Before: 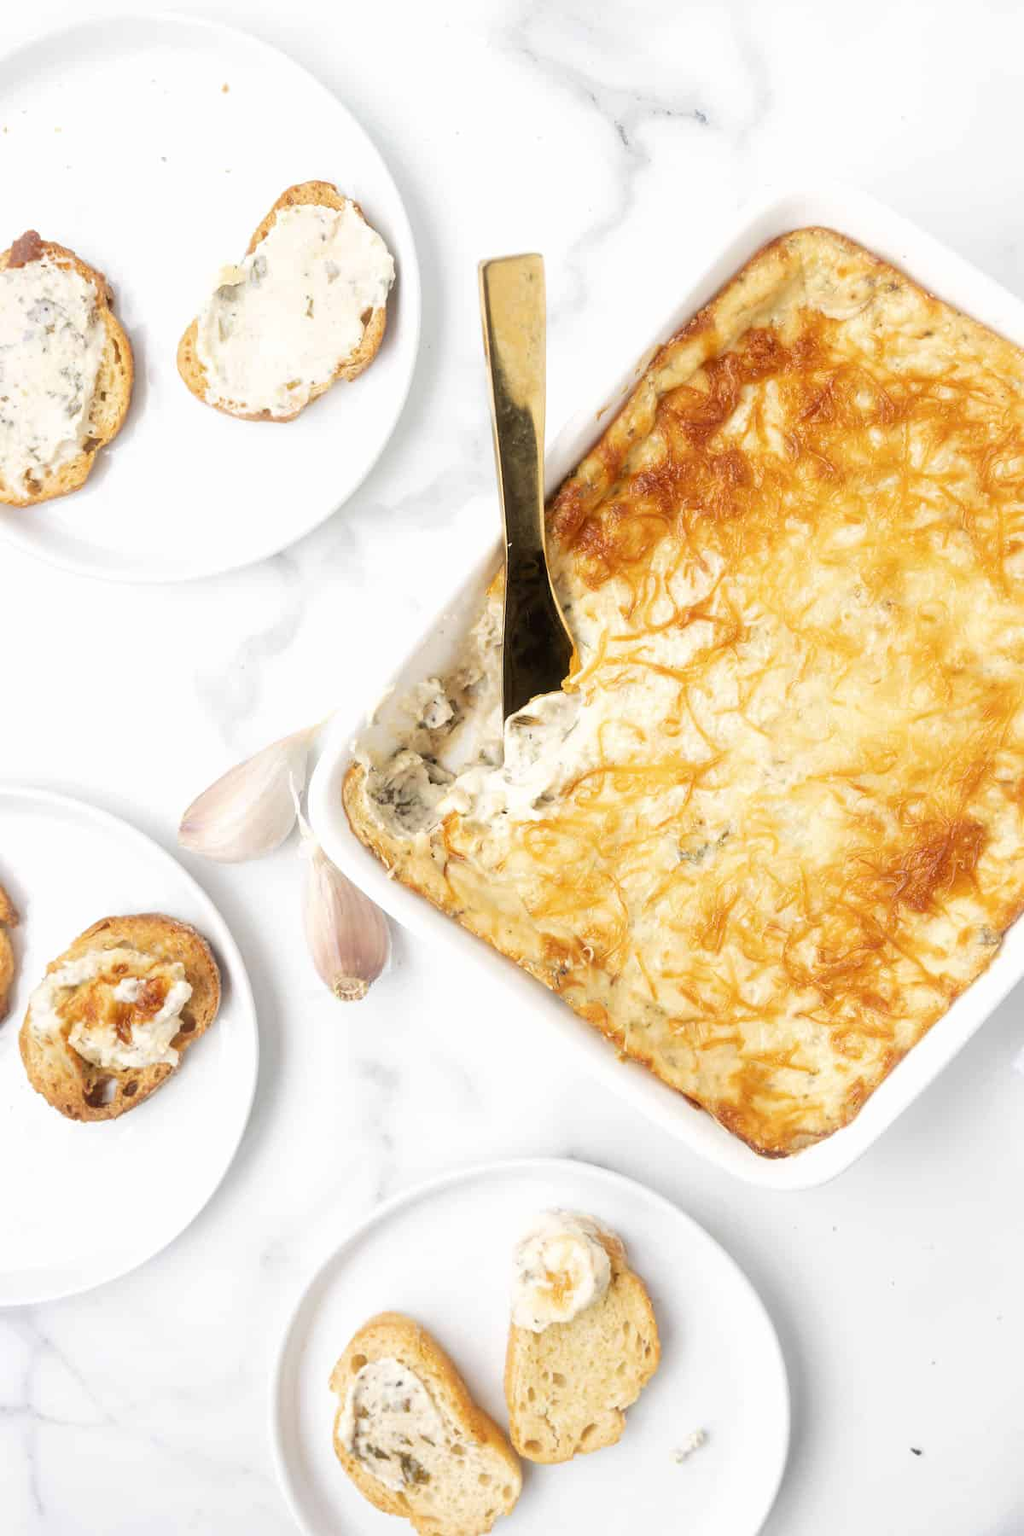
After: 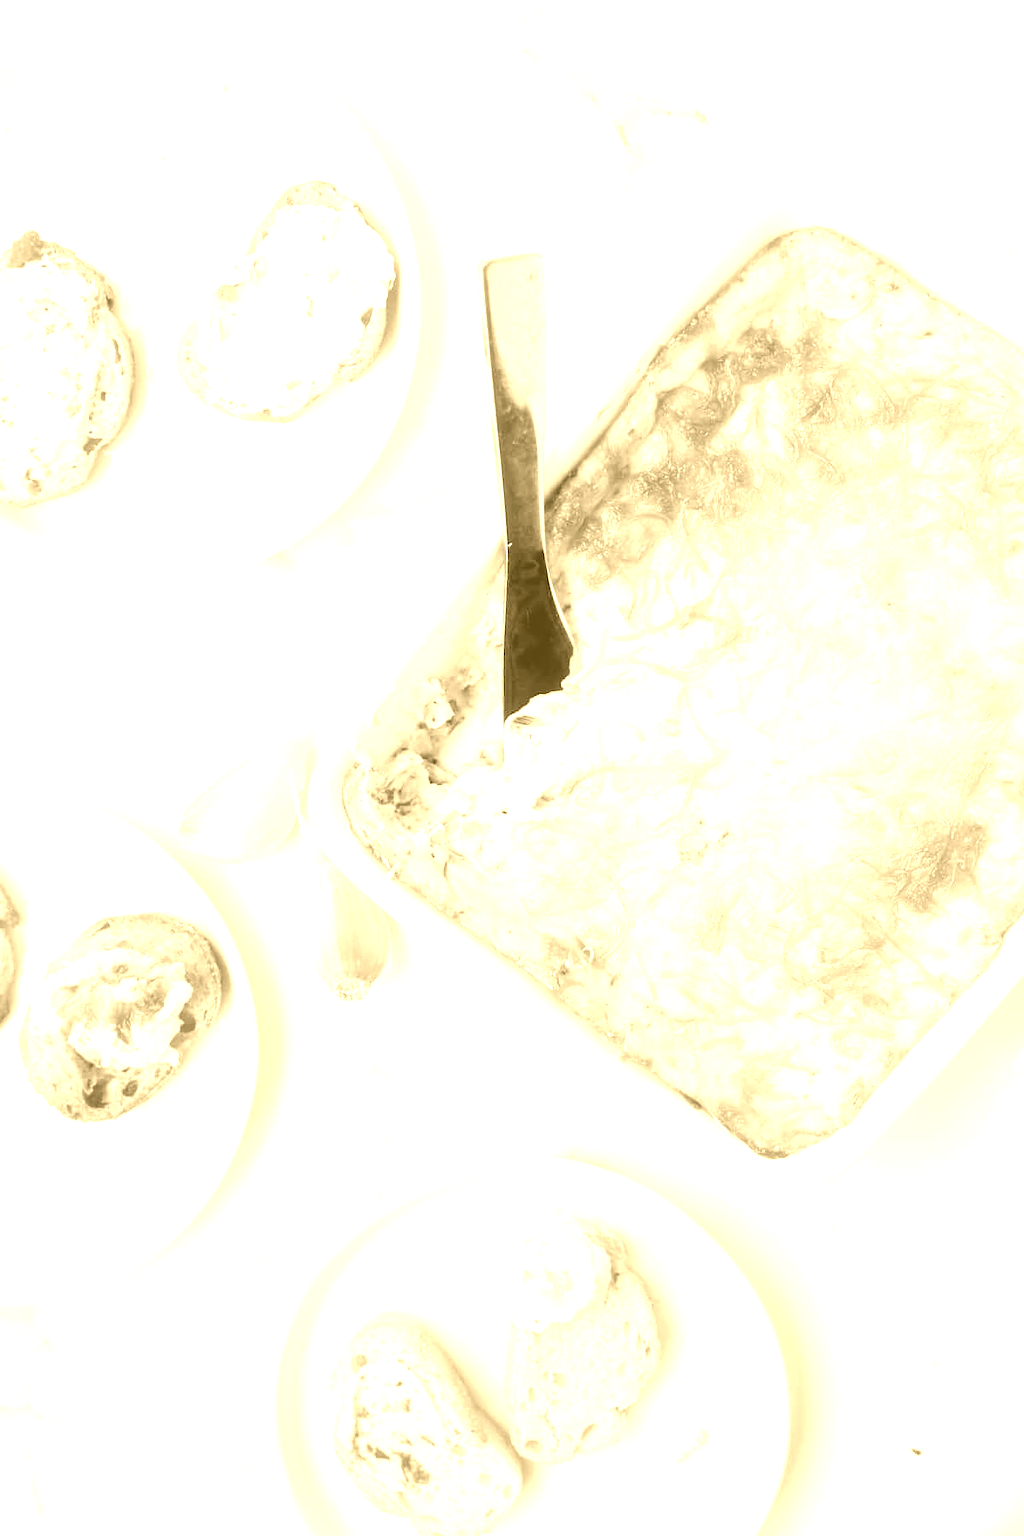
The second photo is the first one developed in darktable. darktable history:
tone equalizer: on, module defaults
colorize: hue 36°, source mix 100%
